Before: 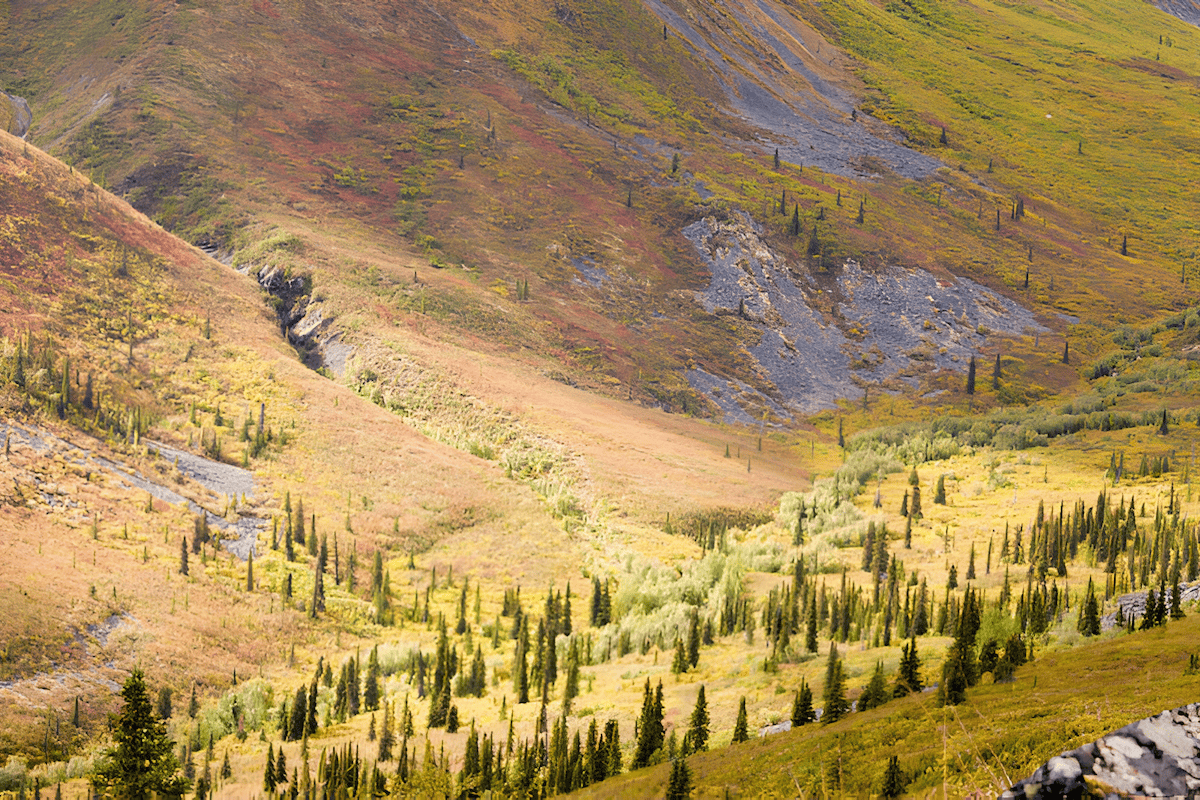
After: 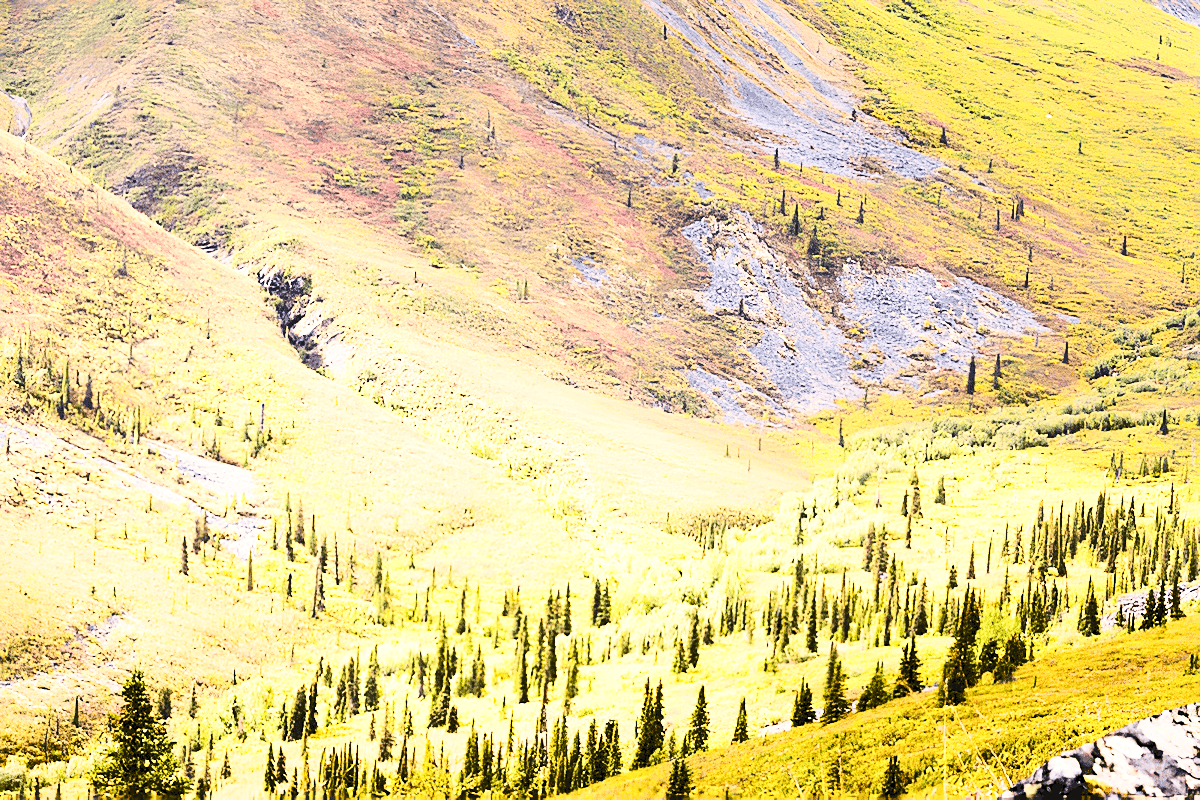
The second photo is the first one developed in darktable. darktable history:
base curve: curves: ch0 [(0, 0) (0.032, 0.025) (0.121, 0.166) (0.206, 0.329) (0.605, 0.79) (1, 1)], preserve colors none
exposure: black level correction 0, exposure 0.699 EV, compensate highlight preservation false
sharpen: on, module defaults
tone curve: curves: ch0 [(0, 0) (0.003, 0.06) (0.011, 0.059) (0.025, 0.065) (0.044, 0.076) (0.069, 0.088) (0.1, 0.102) (0.136, 0.116) (0.177, 0.137) (0.224, 0.169) (0.277, 0.214) (0.335, 0.271) (0.399, 0.356) (0.468, 0.459) (0.543, 0.579) (0.623, 0.705) (0.709, 0.823) (0.801, 0.918) (0.898, 0.963) (1, 1)], color space Lab, independent channels, preserve colors none
